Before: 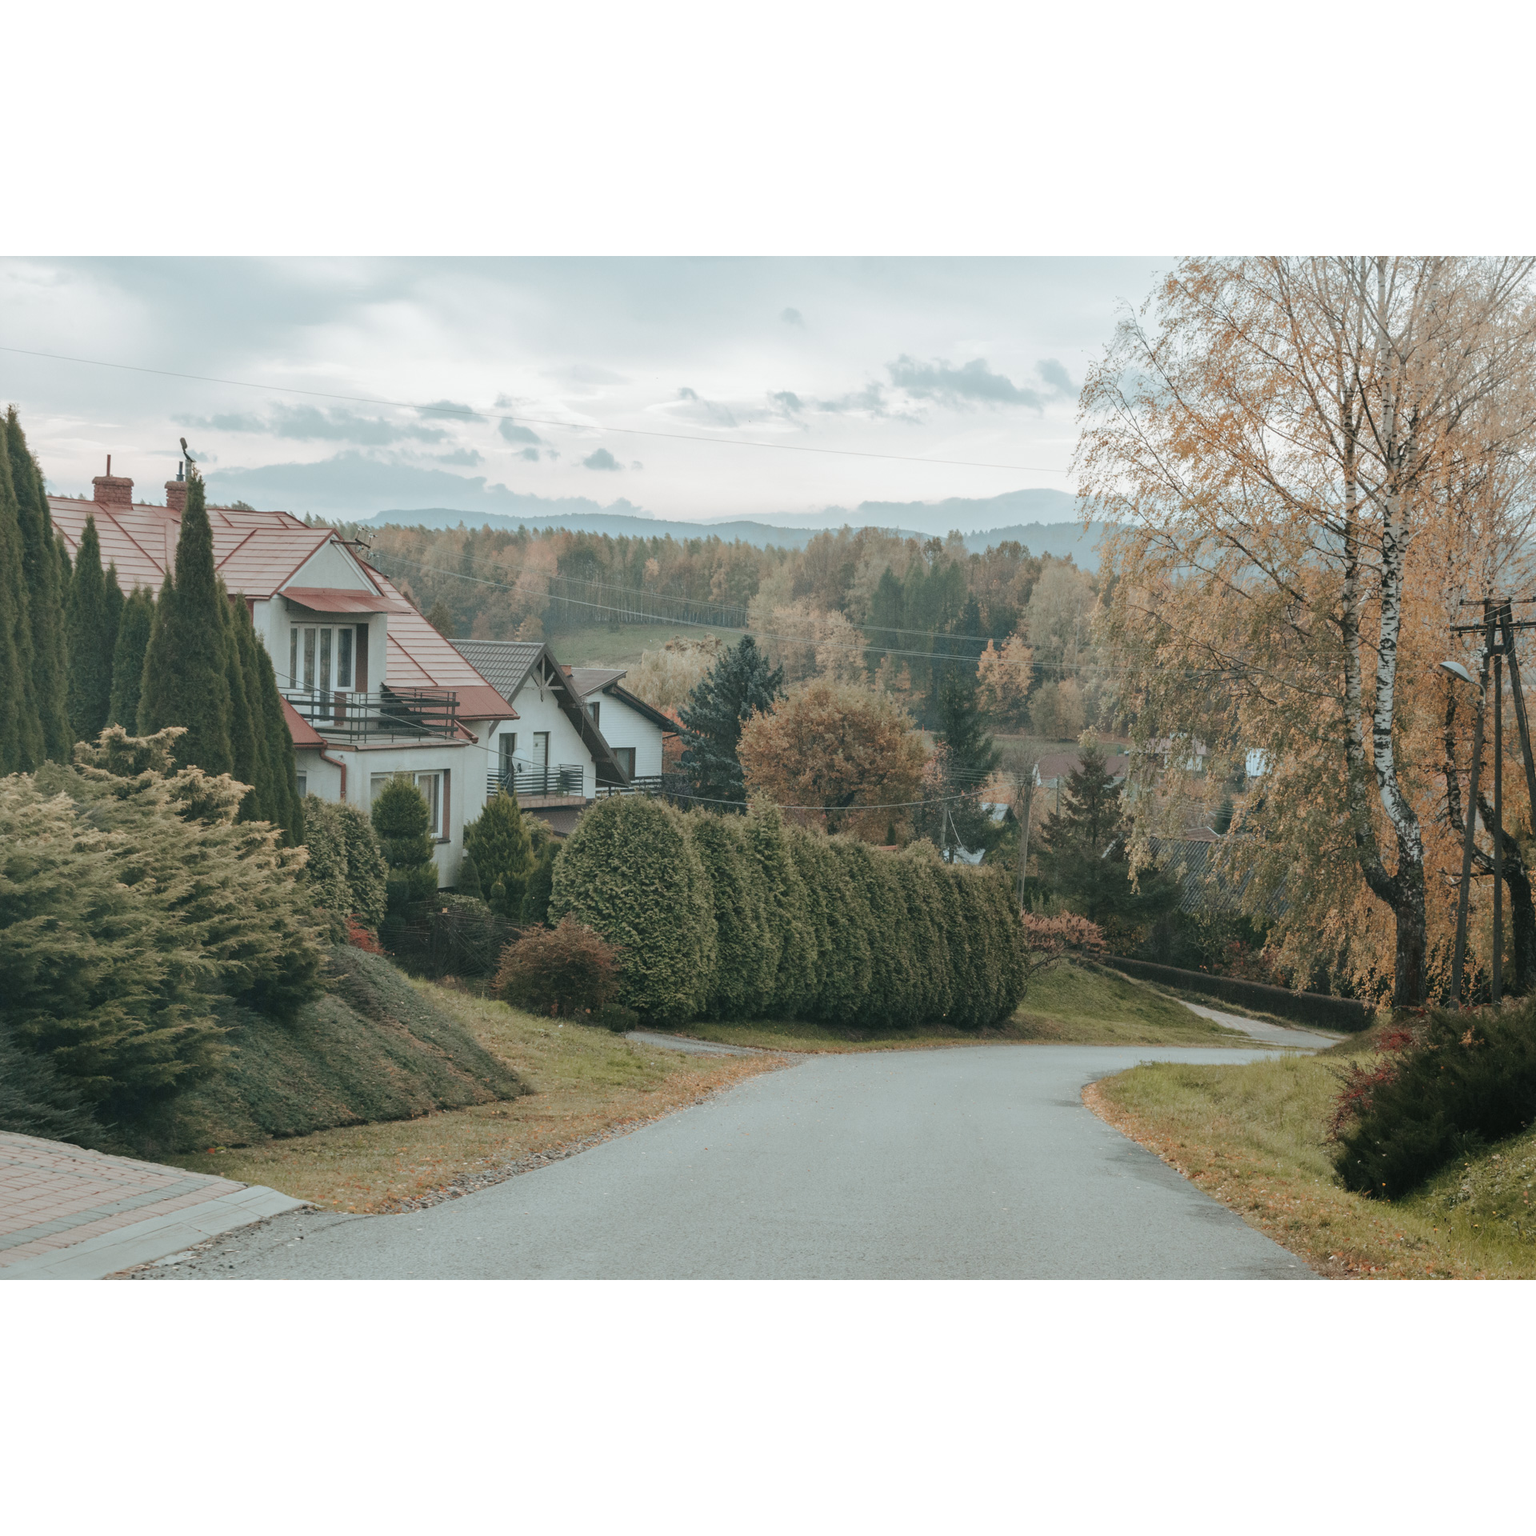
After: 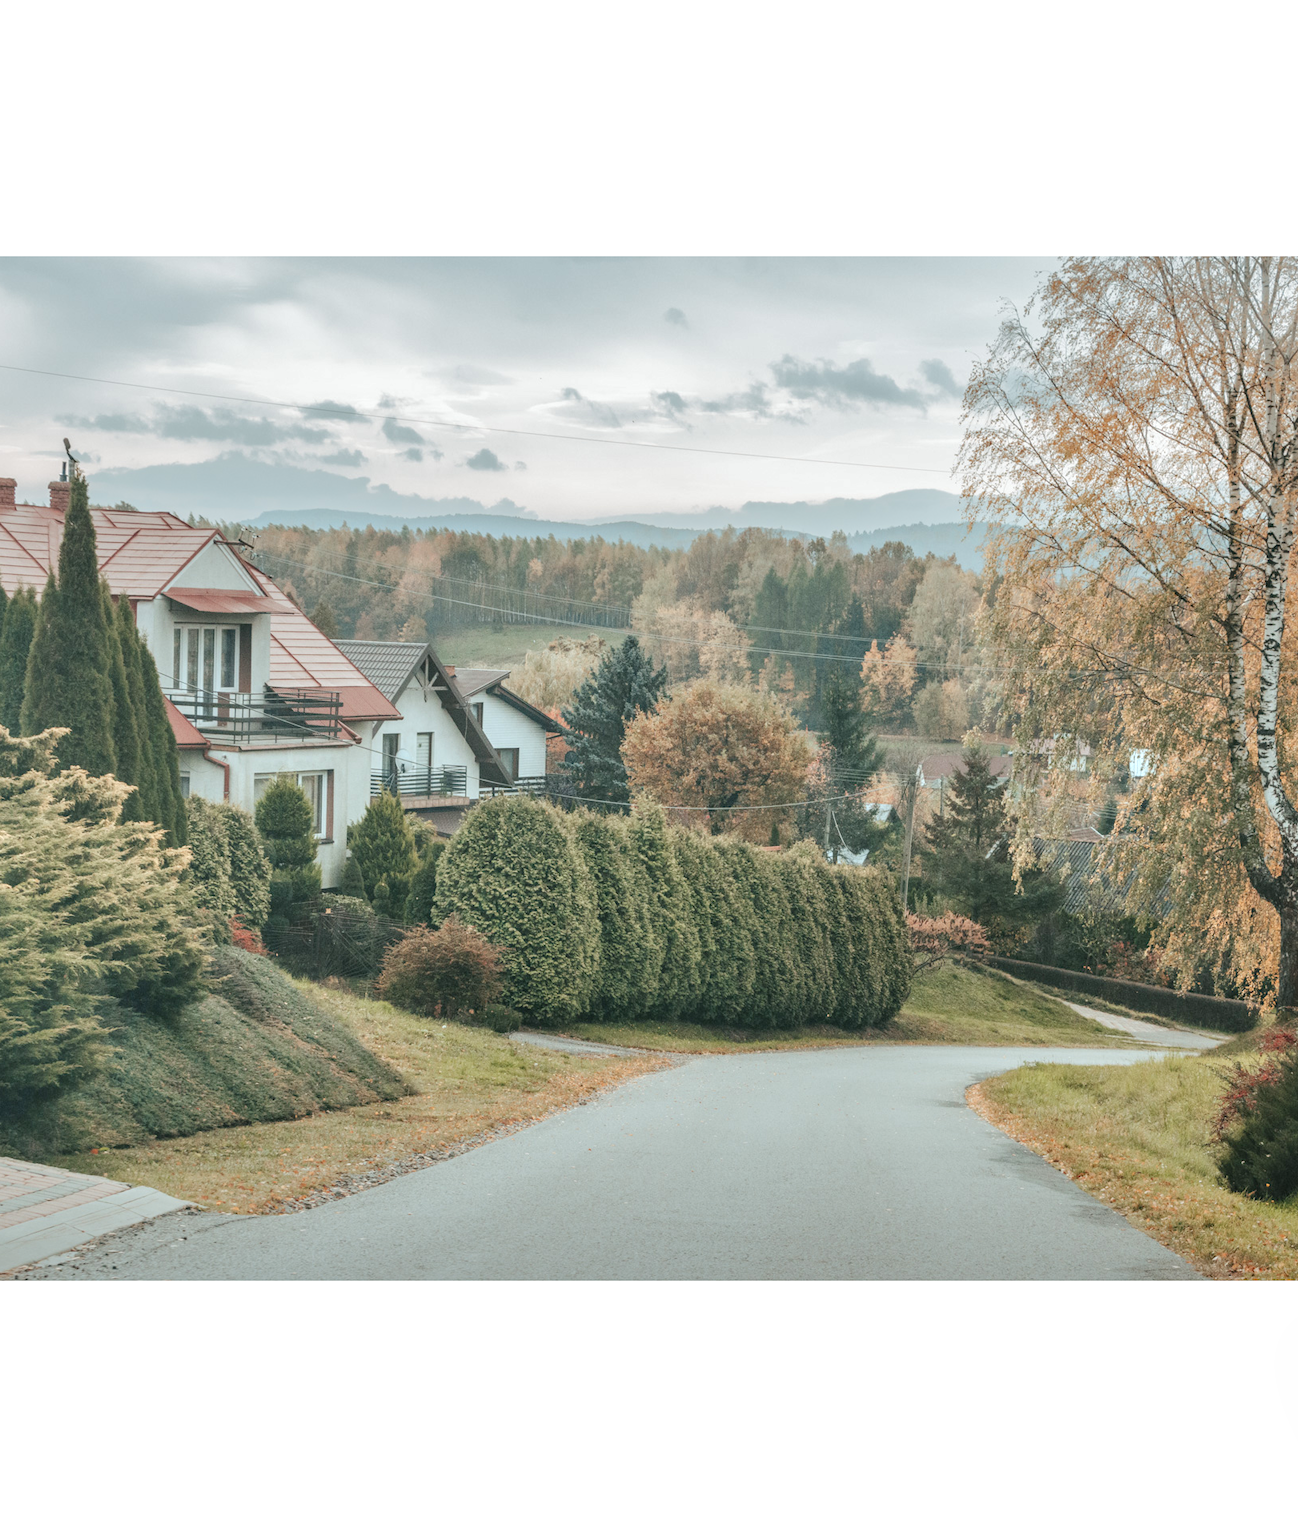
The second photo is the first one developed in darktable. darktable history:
tone equalizer: -8 EV 1.98 EV, -7 EV 1.99 EV, -6 EV 1.97 EV, -5 EV 1.97 EV, -4 EV 1.98 EV, -3 EV 1.49 EV, -2 EV 0.976 EV, -1 EV 0.488 EV, smoothing diameter 24.83%, edges refinement/feathering 9.64, preserve details guided filter
crop: left 7.62%, right 7.857%
local contrast: detail 130%
shadows and highlights: shadows 25.37, highlights -23.41
